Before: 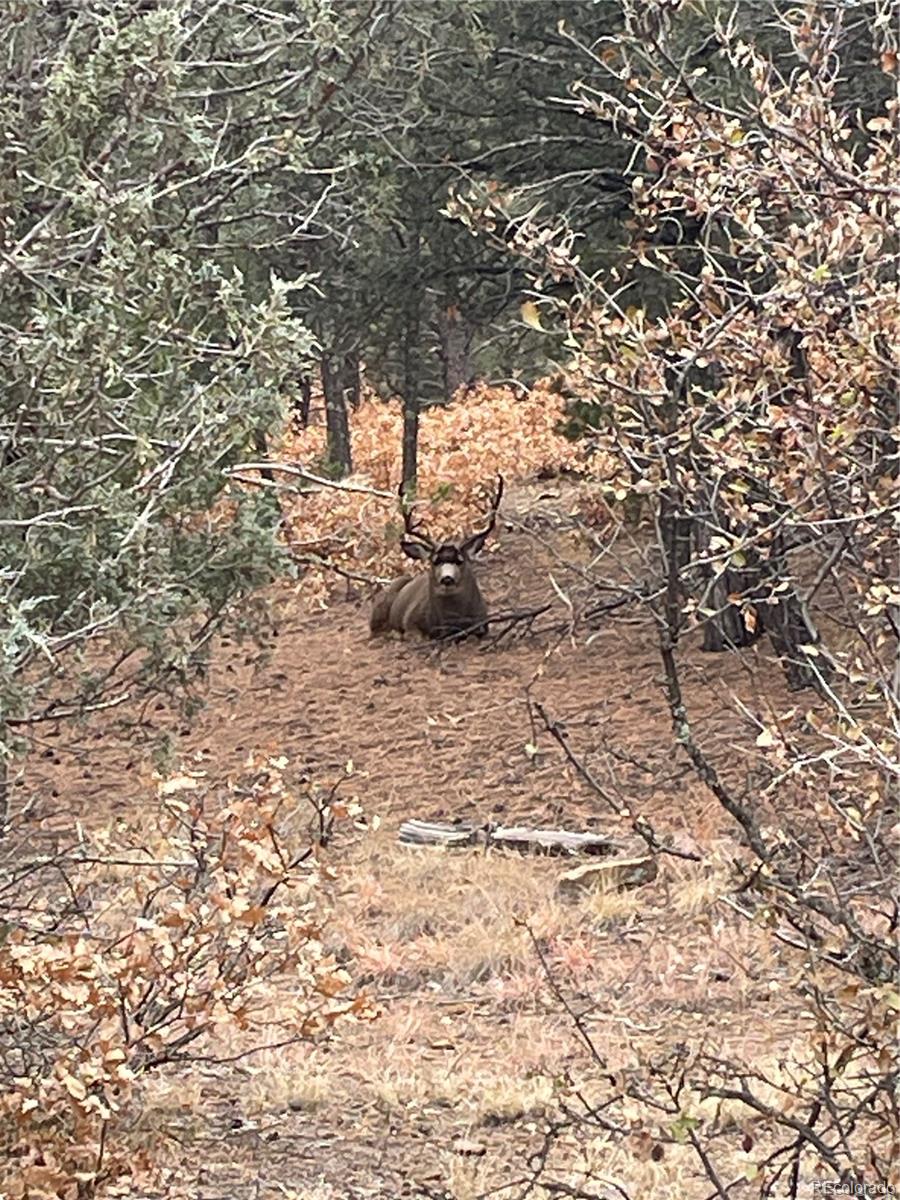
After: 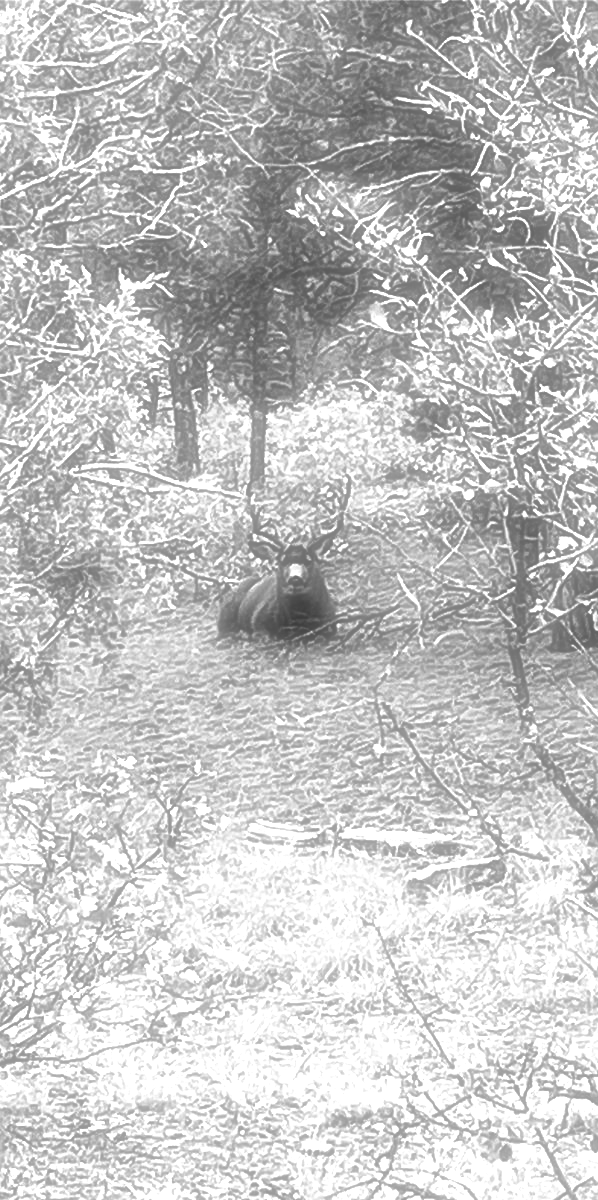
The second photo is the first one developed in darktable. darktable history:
monochrome: on, module defaults
contrast brightness saturation: contrast 0.07, brightness -0.13, saturation 0.06
crop: left 16.899%, right 16.556%
local contrast: on, module defaults
sharpen: radius 1.864, amount 0.398, threshold 1.271
exposure: black level correction 0, exposure 1.388 EV, compensate exposure bias true, compensate highlight preservation false
color zones: curves: ch0 [(0.11, 0.396) (0.195, 0.36) (0.25, 0.5) (0.303, 0.412) (0.357, 0.544) (0.75, 0.5) (0.967, 0.328)]; ch1 [(0, 0.468) (0.112, 0.512) (0.202, 0.6) (0.25, 0.5) (0.307, 0.352) (0.357, 0.544) (0.75, 0.5) (0.963, 0.524)]
soften: on, module defaults
